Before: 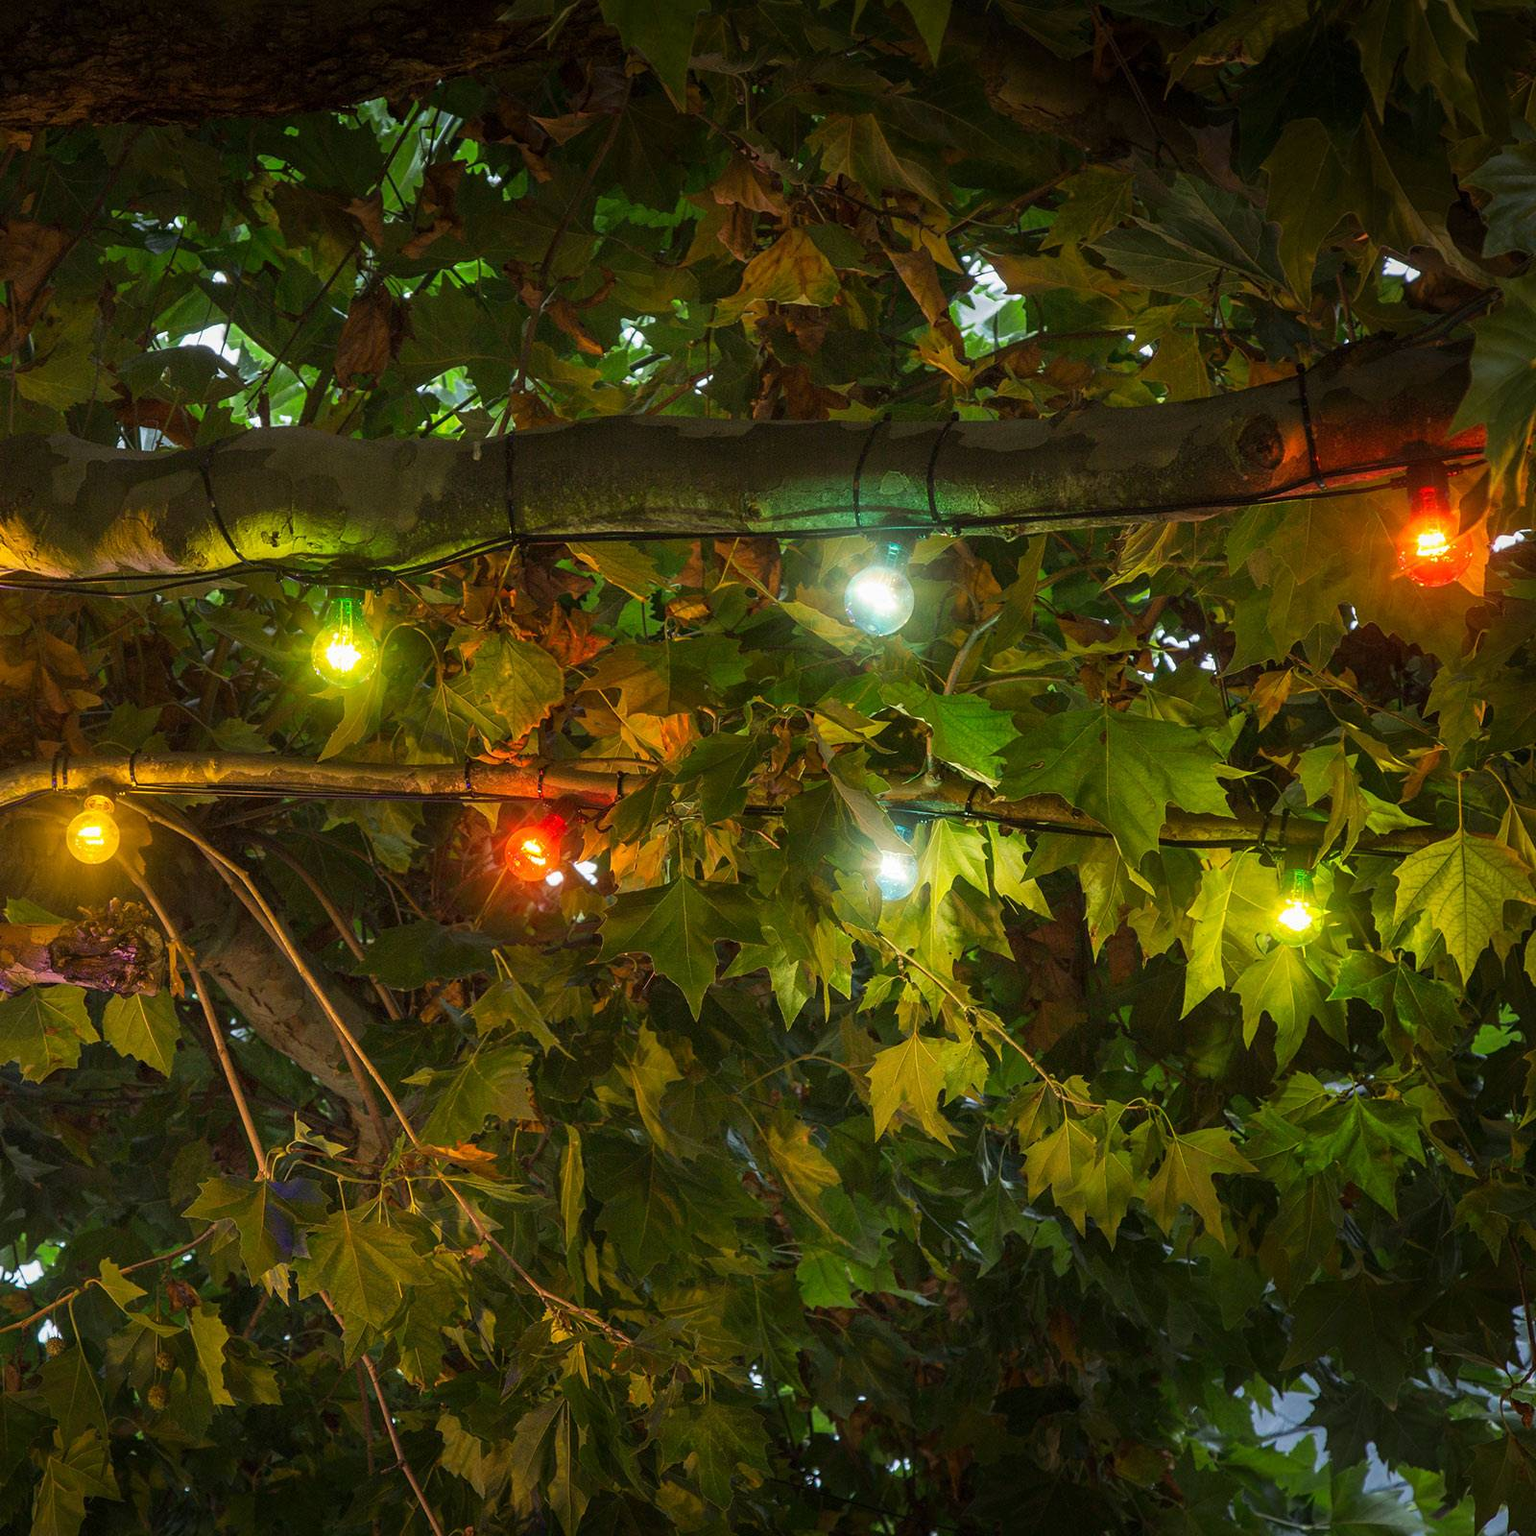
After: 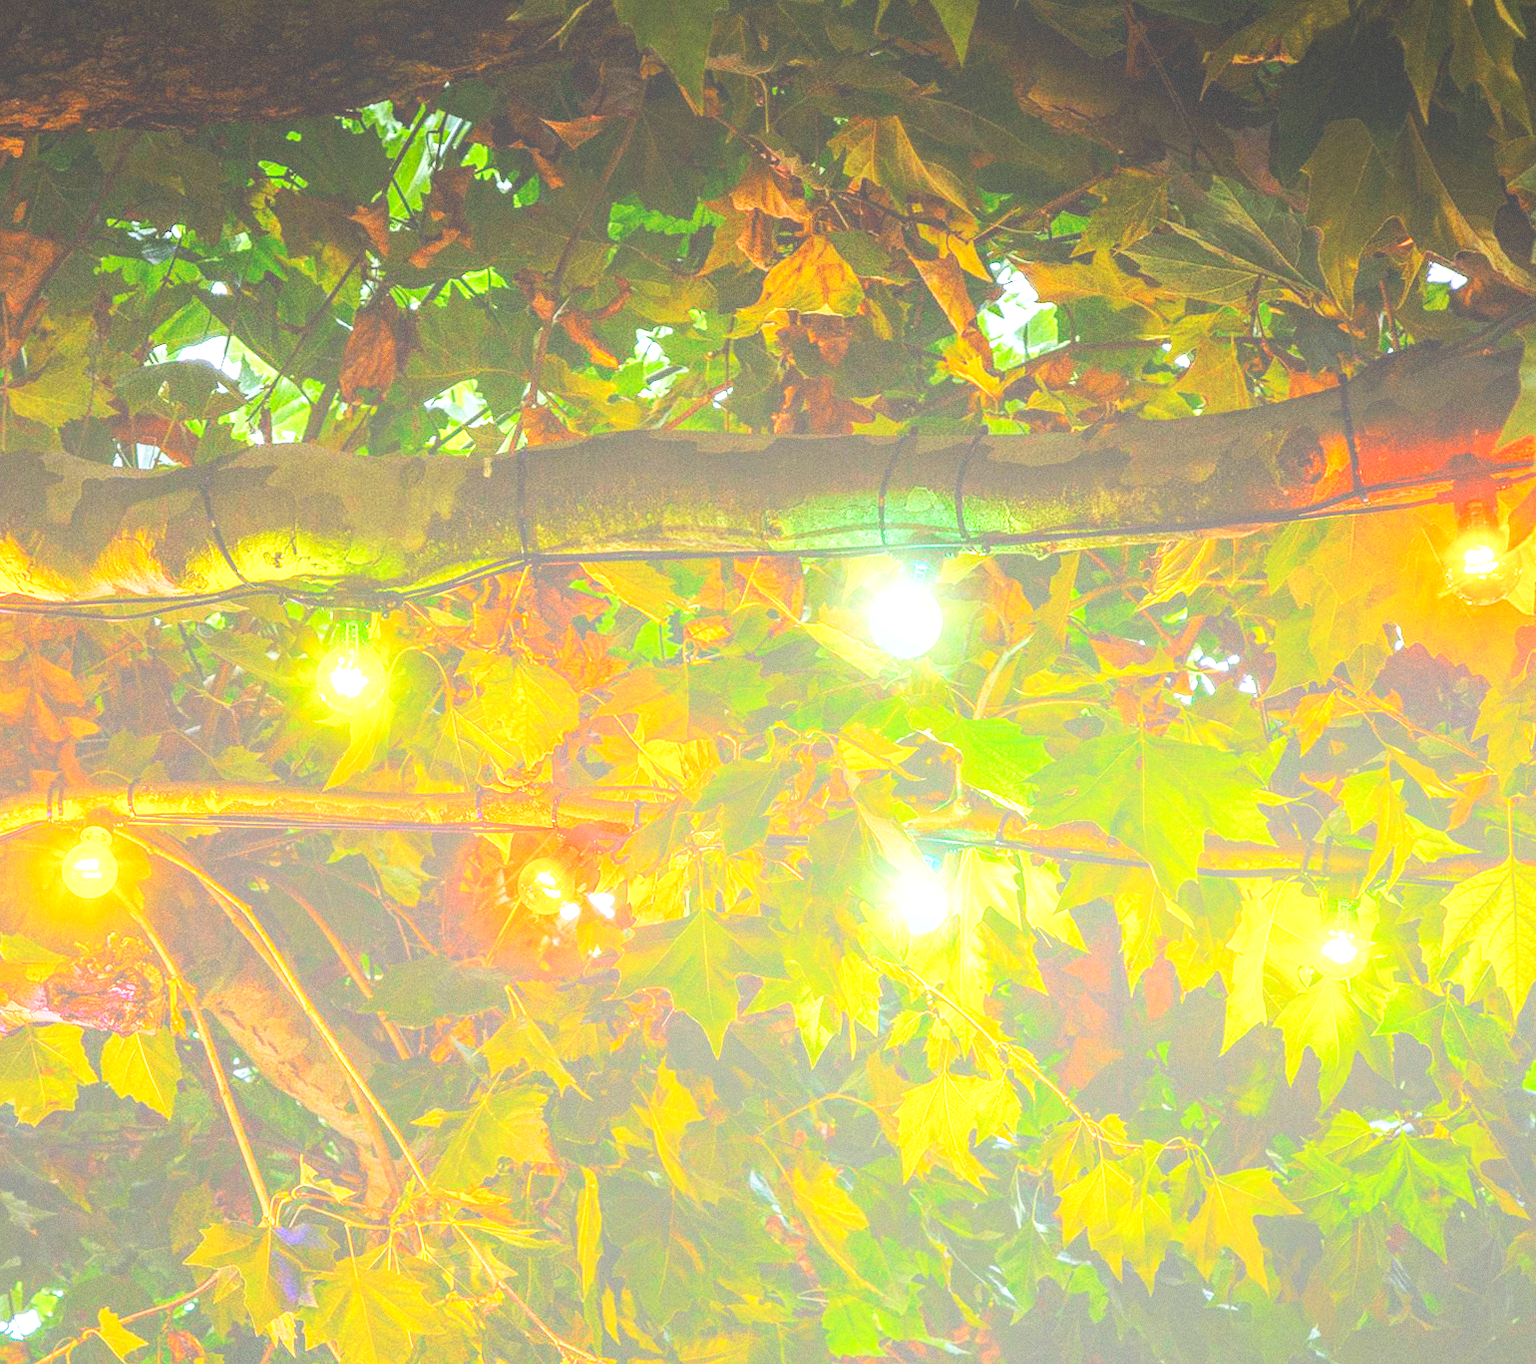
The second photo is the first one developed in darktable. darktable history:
crop and rotate: angle 0.2°, left 0.275%, right 3.127%, bottom 14.18%
exposure: black level correction 0.001, exposure 1 EV, compensate highlight preservation false
tone equalizer: -8 EV -0.417 EV, -7 EV -0.389 EV, -6 EV -0.333 EV, -5 EV -0.222 EV, -3 EV 0.222 EV, -2 EV 0.333 EV, -1 EV 0.389 EV, +0 EV 0.417 EV, edges refinement/feathering 500, mask exposure compensation -1.57 EV, preserve details no
bloom: size 70%, threshold 25%, strength 70%
local contrast: on, module defaults
grain: coarseness 0.09 ISO
base curve: curves: ch0 [(0, 0) (0.036, 0.037) (0.121, 0.228) (0.46, 0.76) (0.859, 0.983) (1, 1)], preserve colors none
